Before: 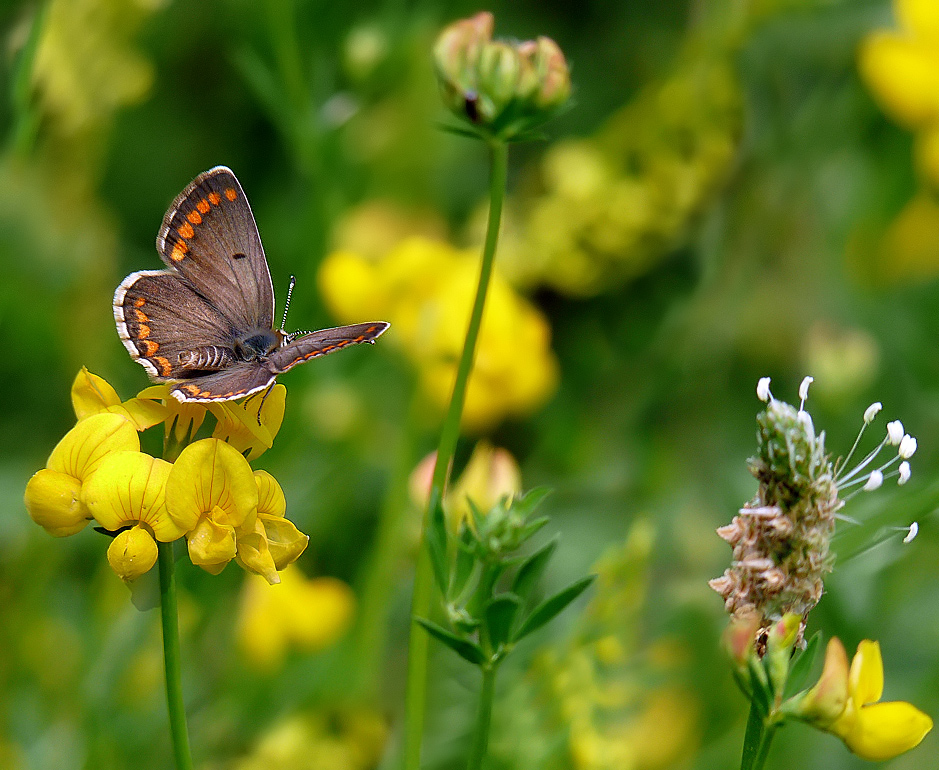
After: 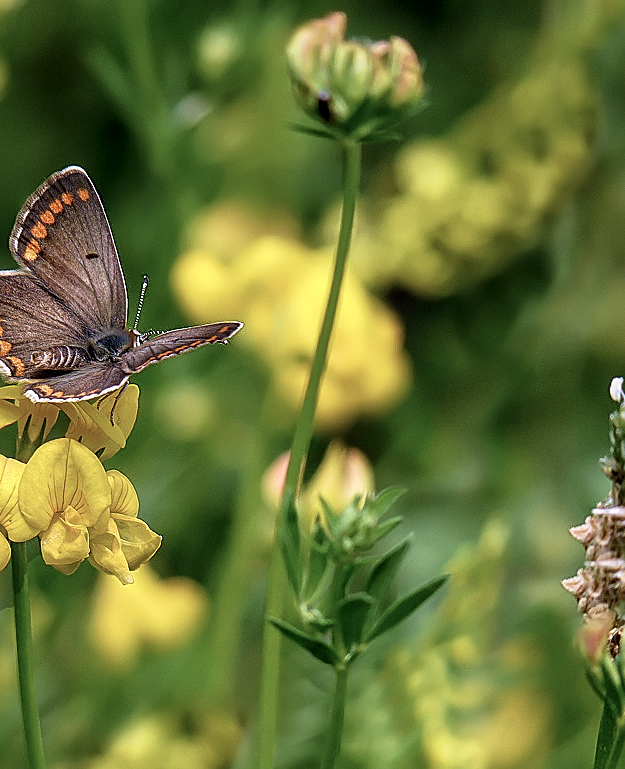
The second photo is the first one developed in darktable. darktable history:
local contrast: on, module defaults
sharpen: on, module defaults
contrast brightness saturation: contrast 0.102, saturation -0.294
velvia: on, module defaults
crop and rotate: left 15.662%, right 17.682%
